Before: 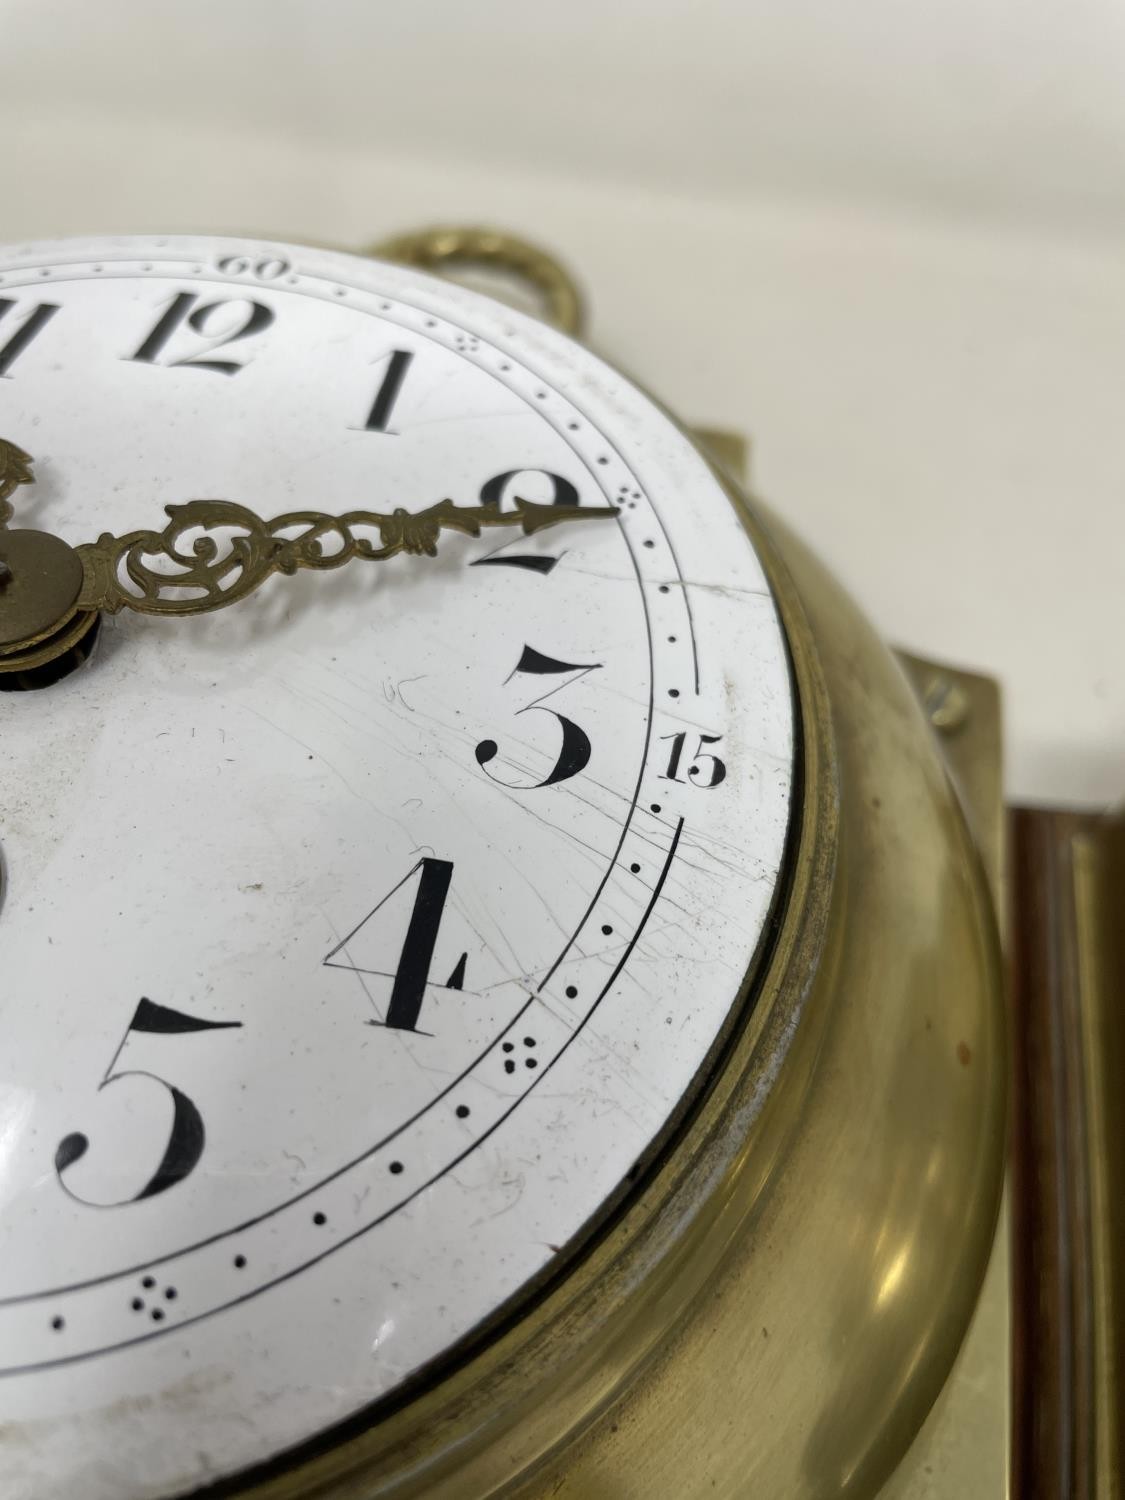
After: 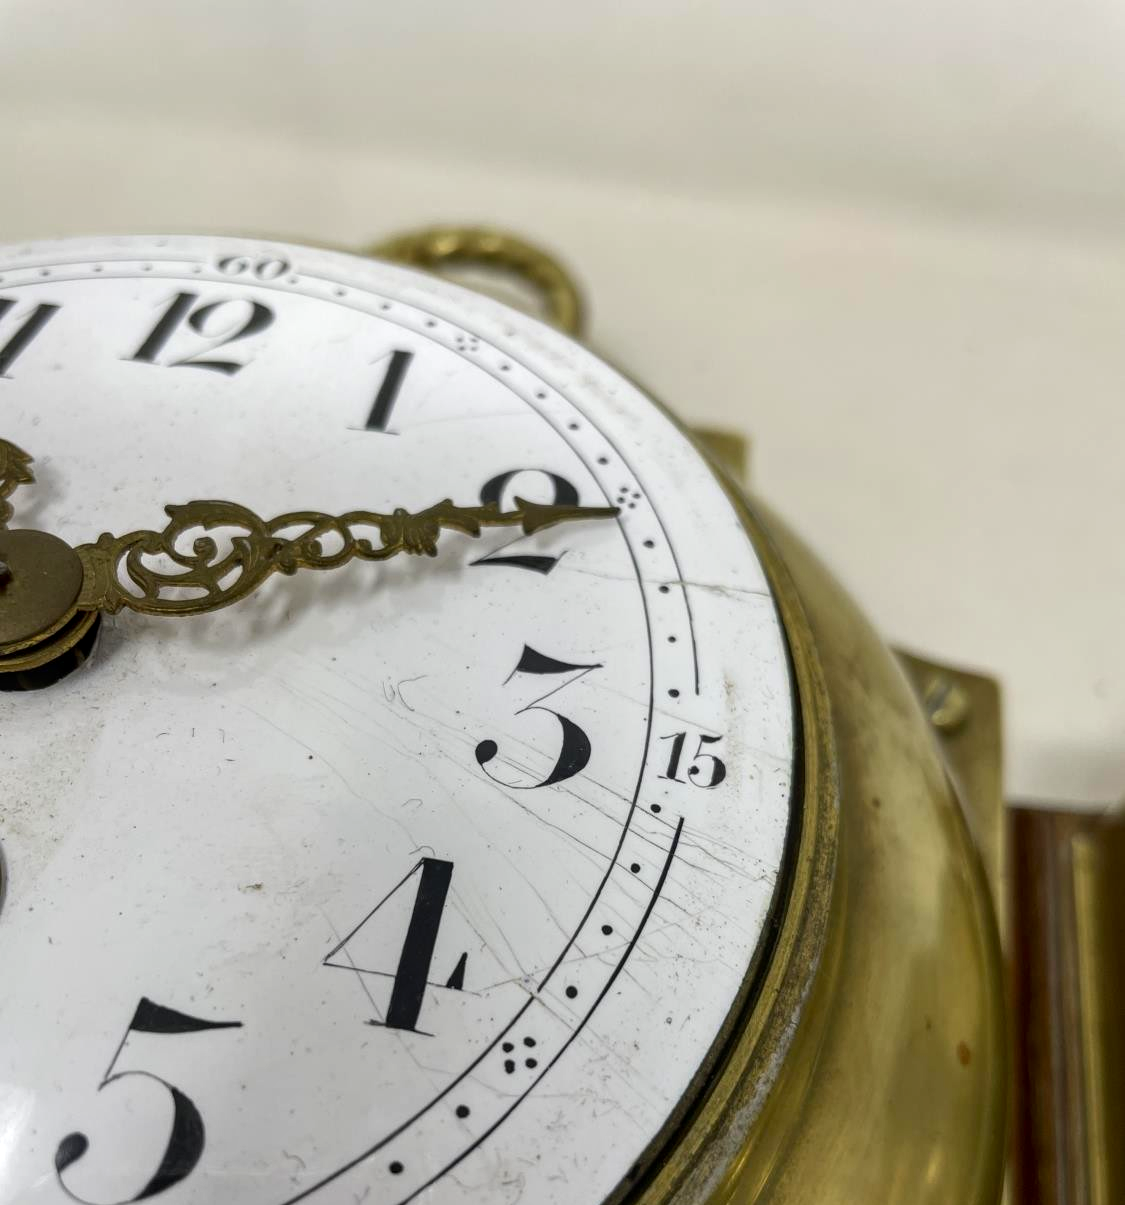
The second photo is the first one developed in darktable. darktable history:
contrast brightness saturation: contrast 0.091, saturation 0.282
crop: bottom 19.646%
local contrast: on, module defaults
